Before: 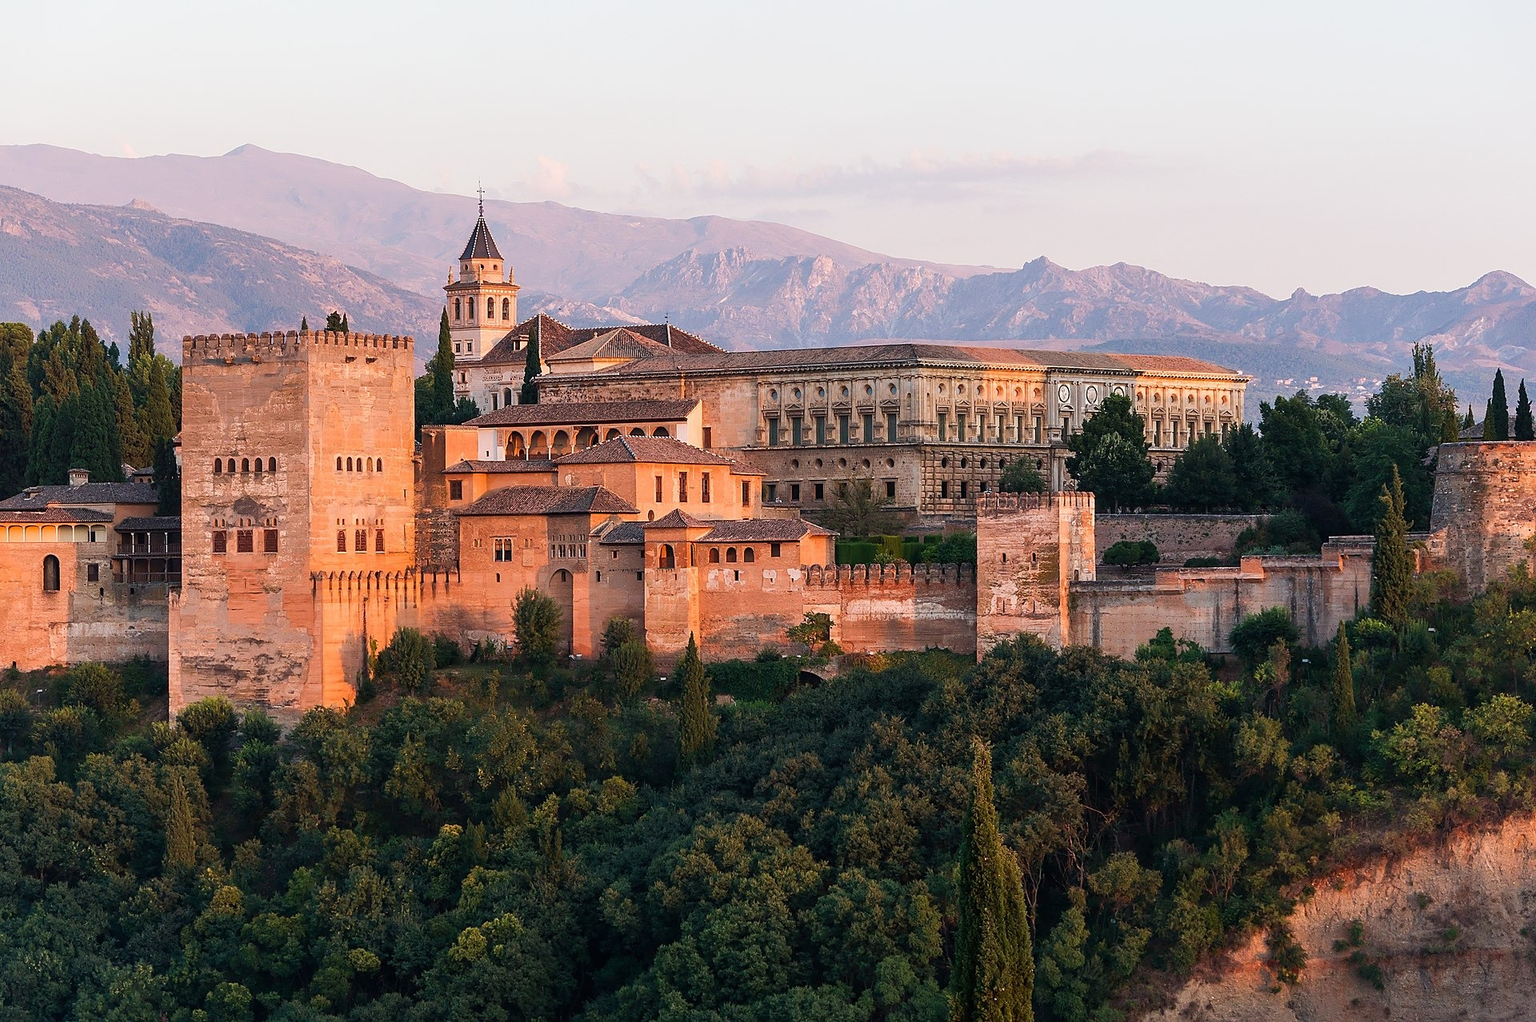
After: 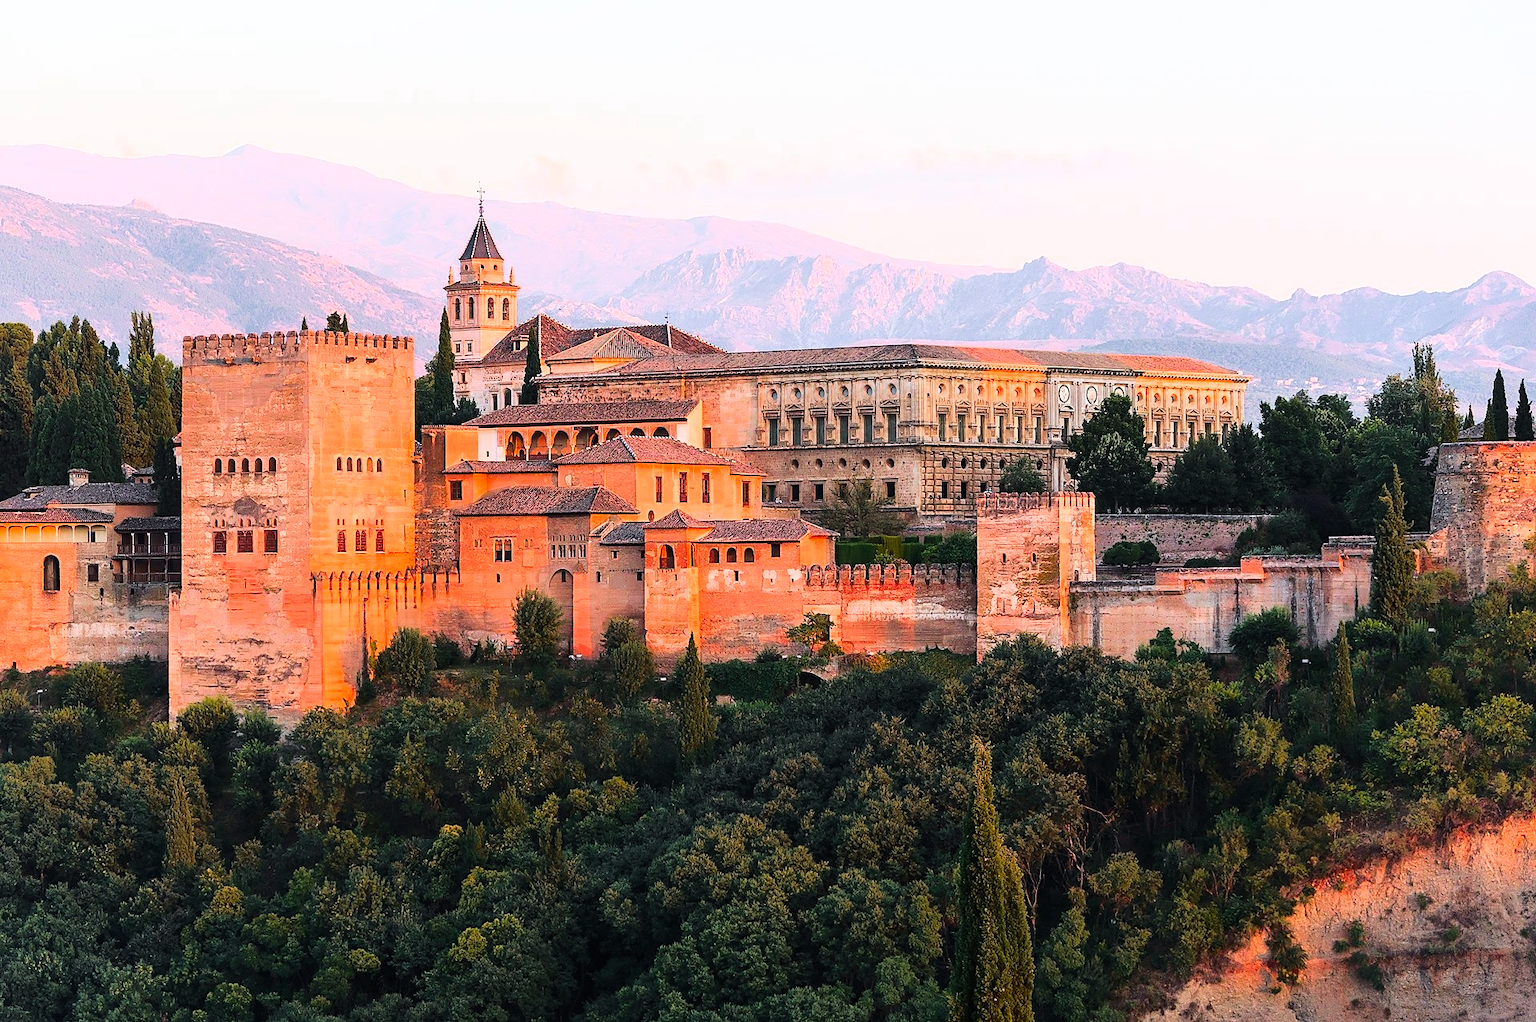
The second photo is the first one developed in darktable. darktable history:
color zones: curves: ch0 [(0, 0.48) (0.209, 0.398) (0.305, 0.332) (0.429, 0.493) (0.571, 0.5) (0.714, 0.5) (0.857, 0.5) (1, 0.48)]; ch1 [(0, 0.633) (0.143, 0.586) (0.286, 0.489) (0.429, 0.448) (0.571, 0.31) (0.714, 0.335) (0.857, 0.492) (1, 0.633)]; ch2 [(0, 0.448) (0.143, 0.498) (0.286, 0.5) (0.429, 0.5) (0.571, 0.5) (0.714, 0.5) (0.857, 0.5) (1, 0.448)]
base curve: curves: ch0 [(0, 0) (0.032, 0.037) (0.105, 0.228) (0.435, 0.76) (0.856, 0.983) (1, 1)]
